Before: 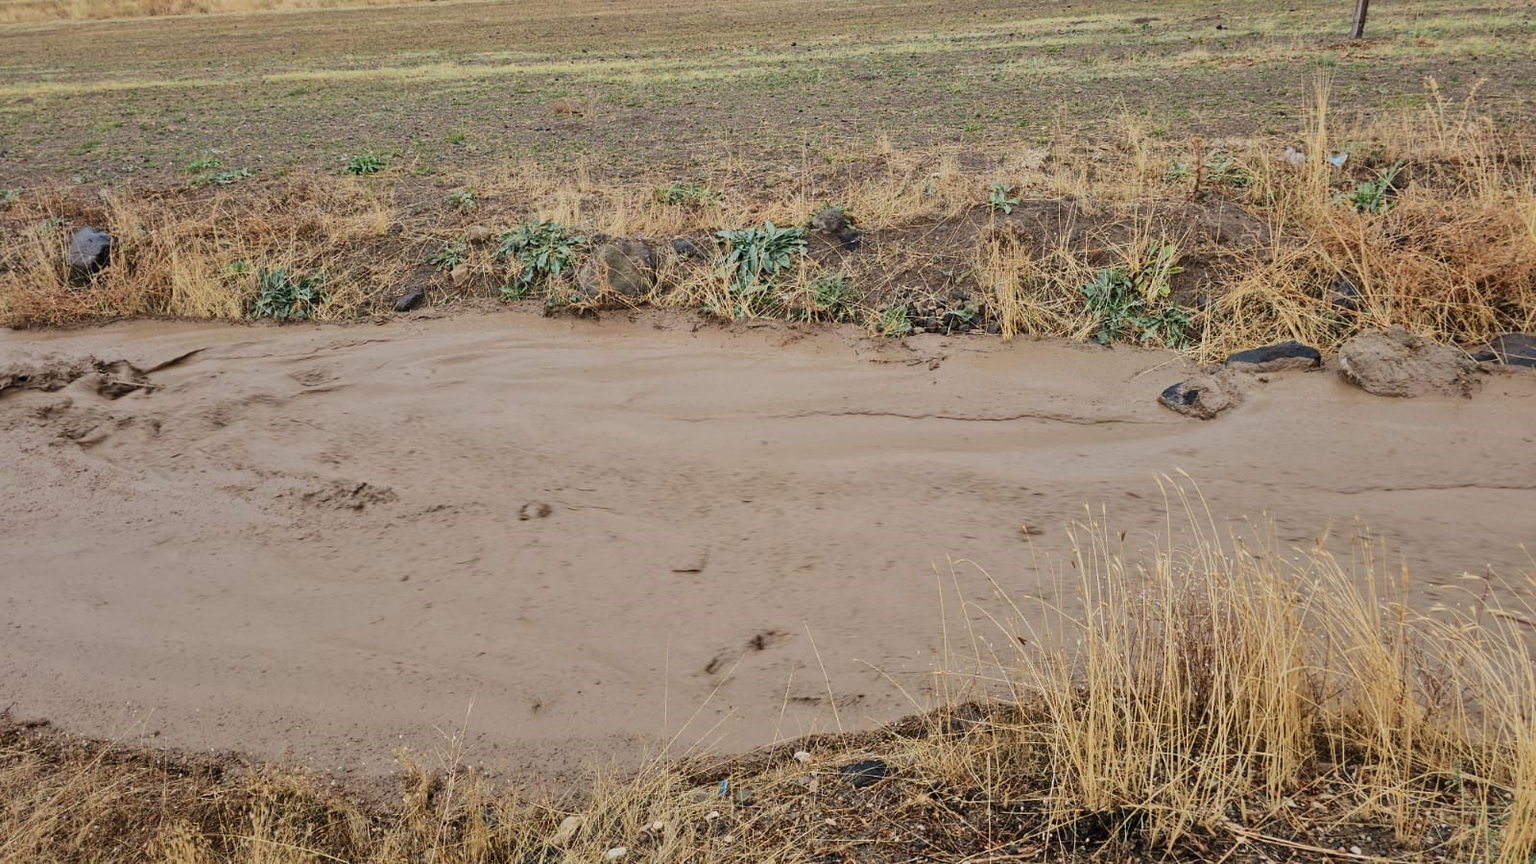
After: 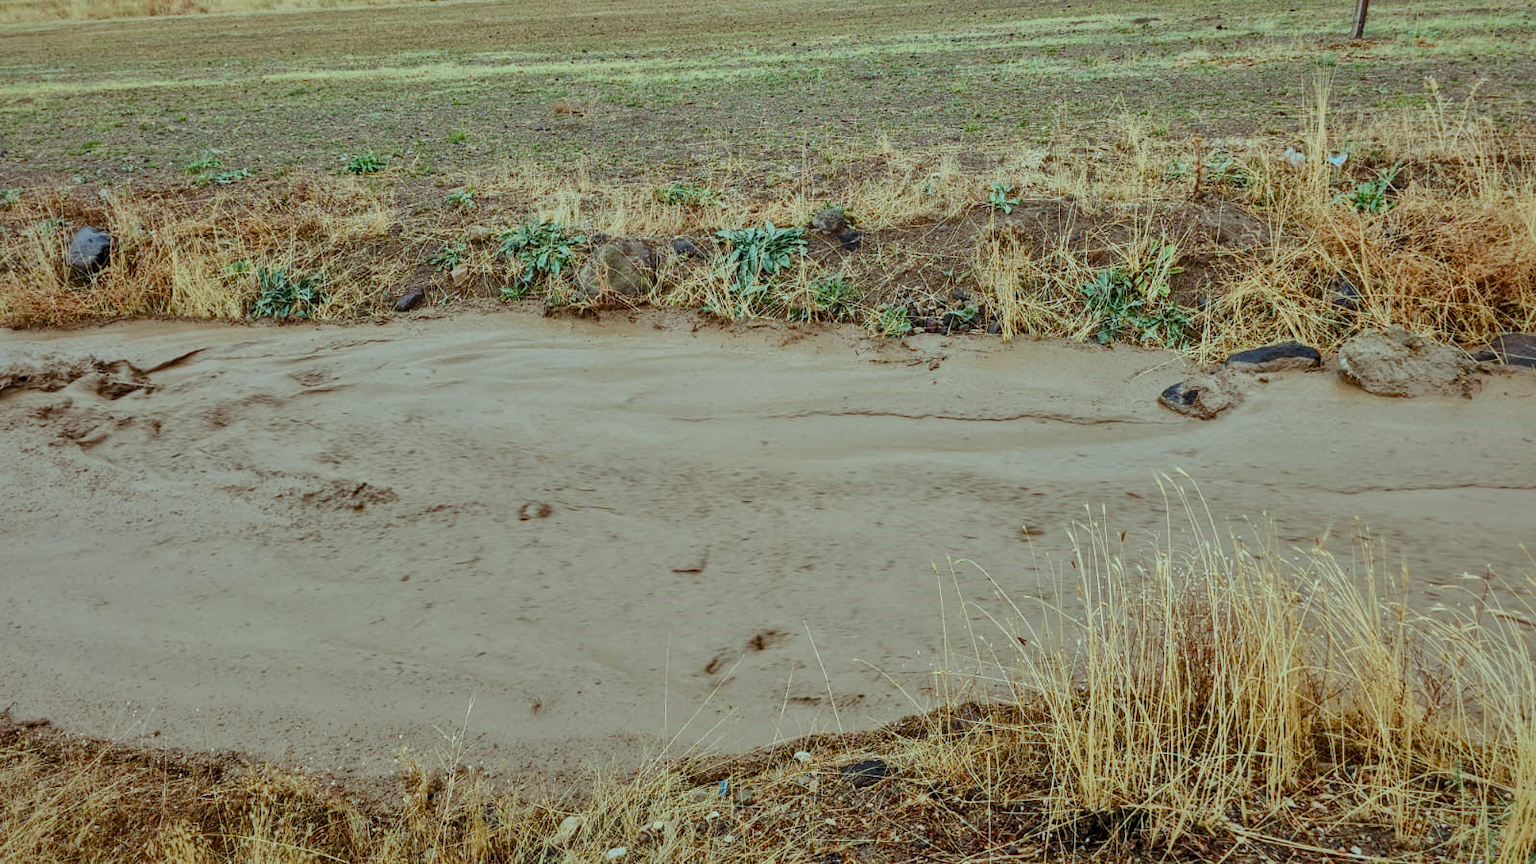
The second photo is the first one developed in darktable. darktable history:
shadows and highlights: shadows 39.36, highlights -59.71
local contrast: on, module defaults
color balance rgb: highlights gain › chroma 4.117%, highlights gain › hue 199.66°, perceptual saturation grading › global saturation 24.928%, perceptual saturation grading › highlights -50.109%, perceptual saturation grading › shadows 30.459%, global vibrance 20%
